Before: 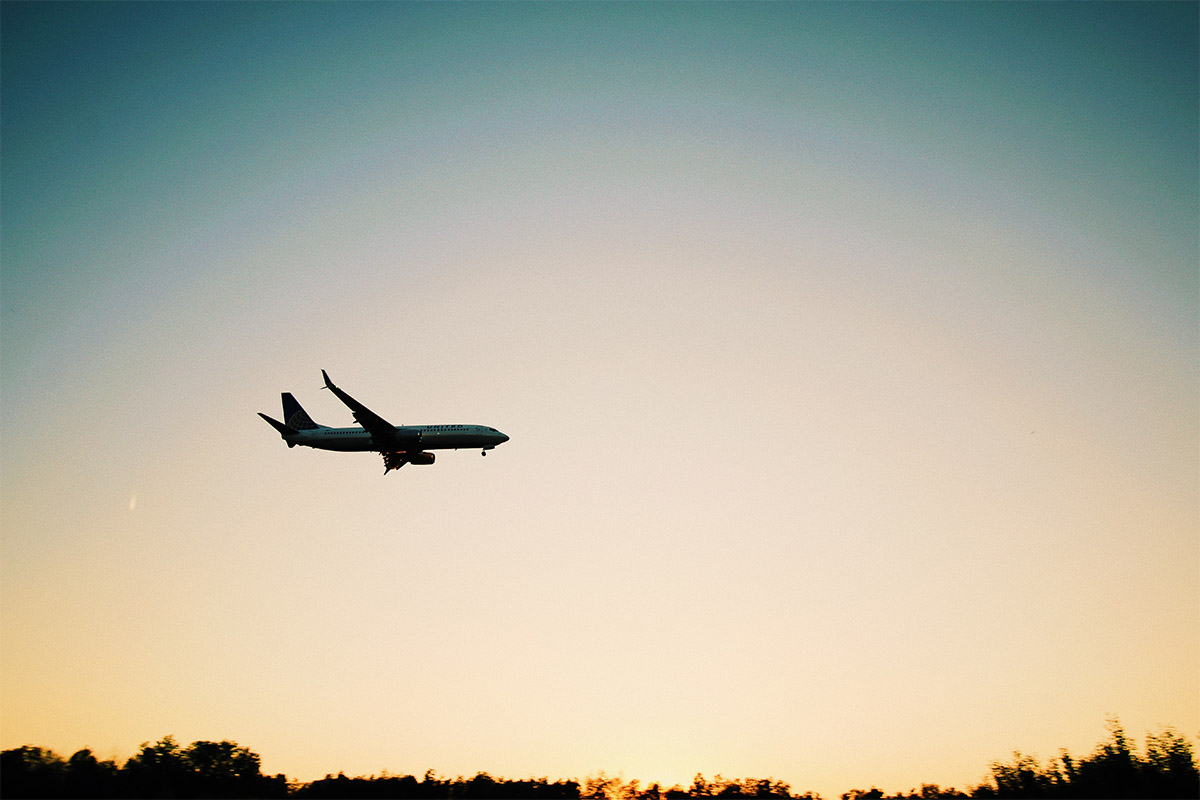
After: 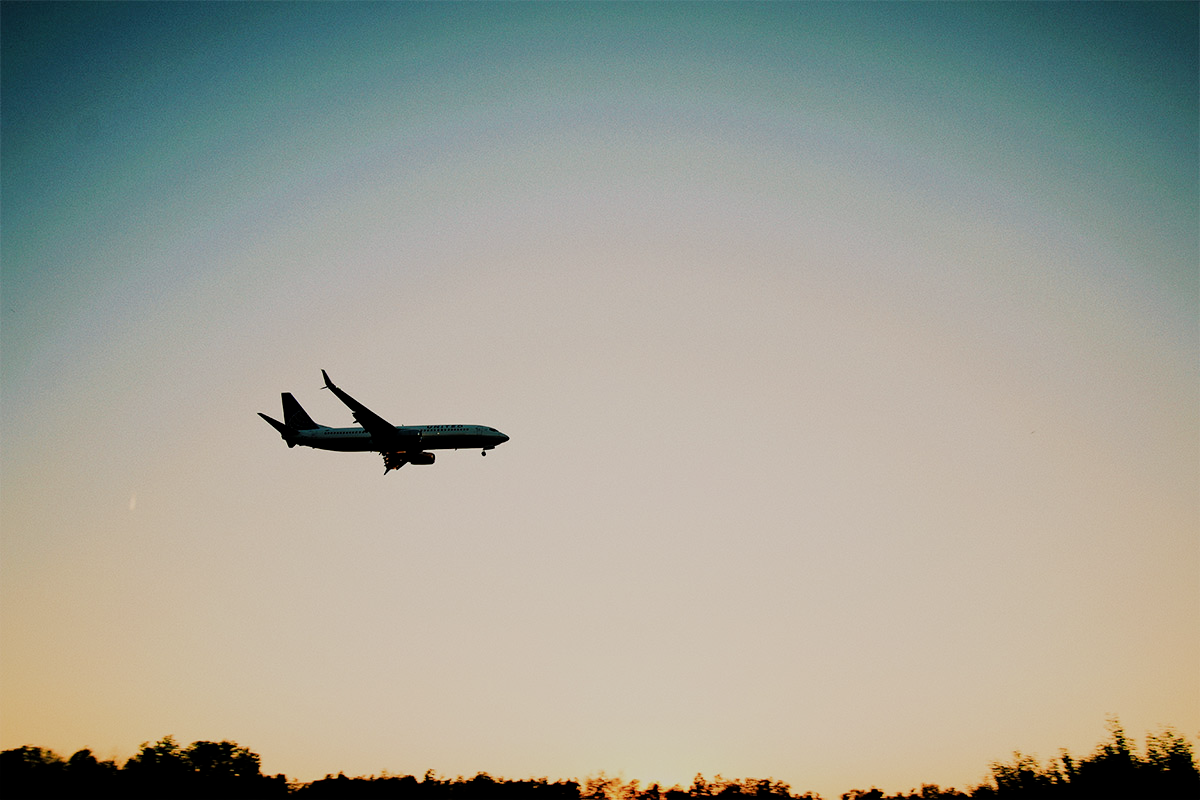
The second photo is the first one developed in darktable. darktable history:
local contrast: mode bilateral grid, contrast 25, coarseness 60, detail 151%, midtone range 0.2
filmic rgb: black relative exposure -7.08 EV, white relative exposure 5.38 EV, hardness 3.02
